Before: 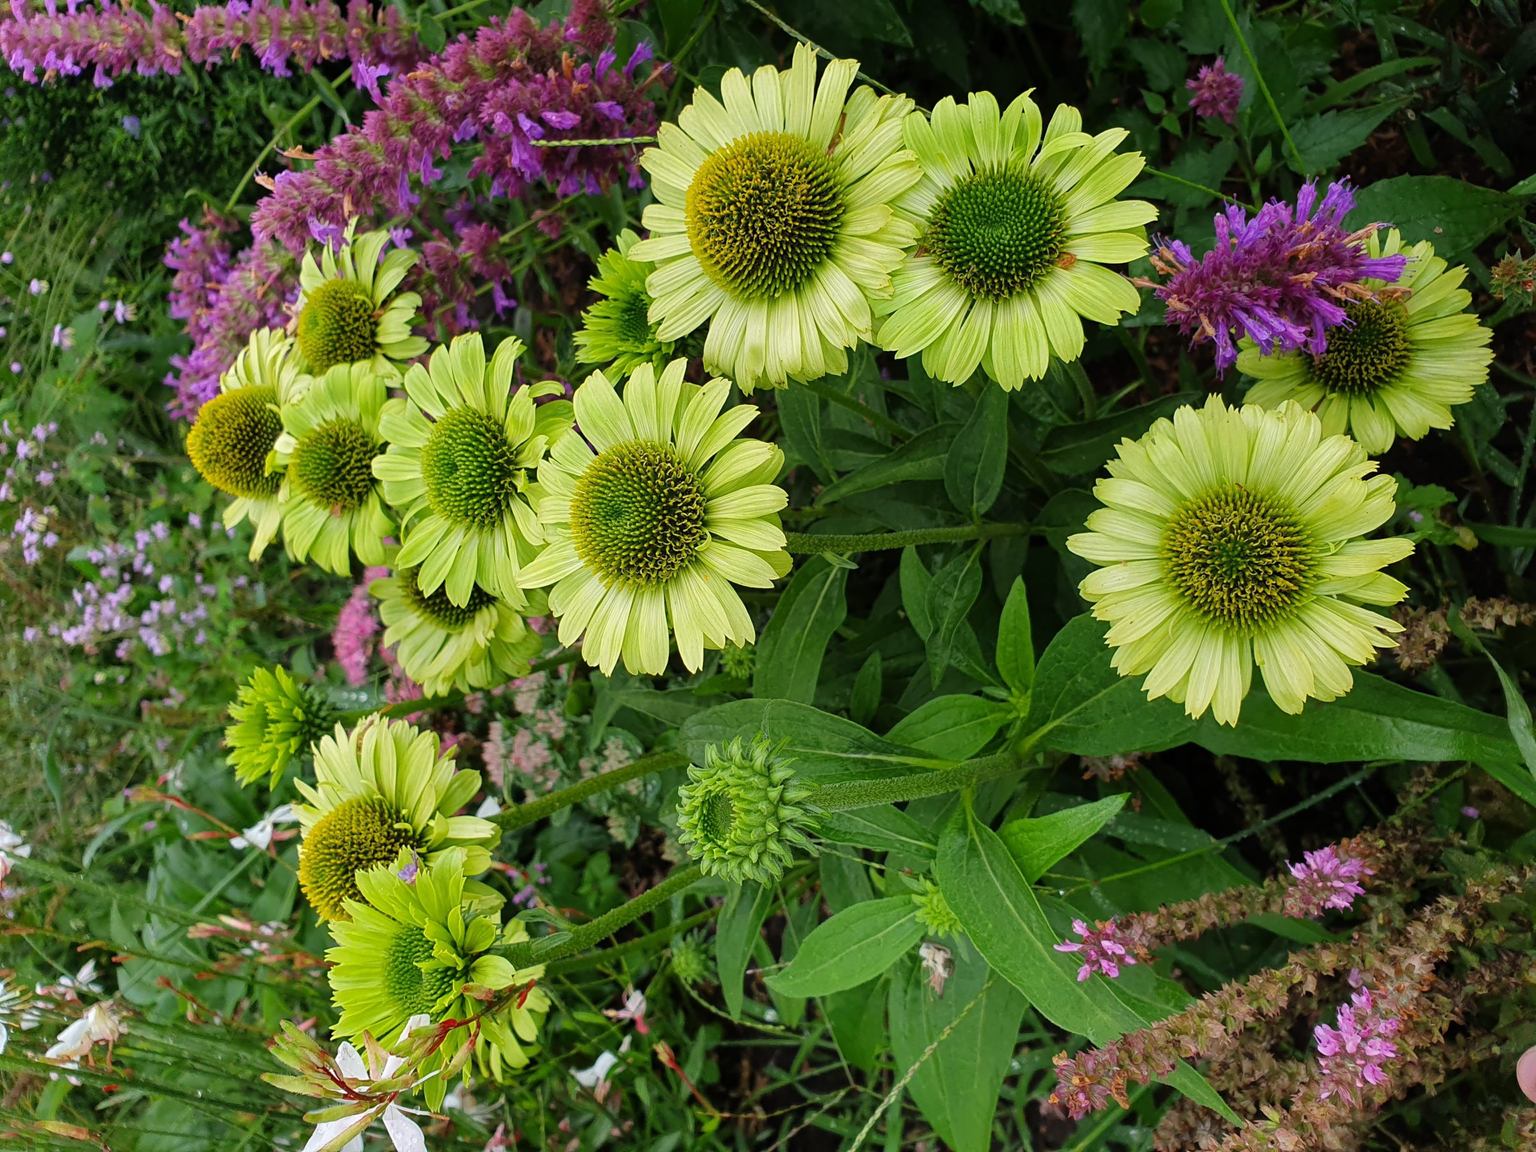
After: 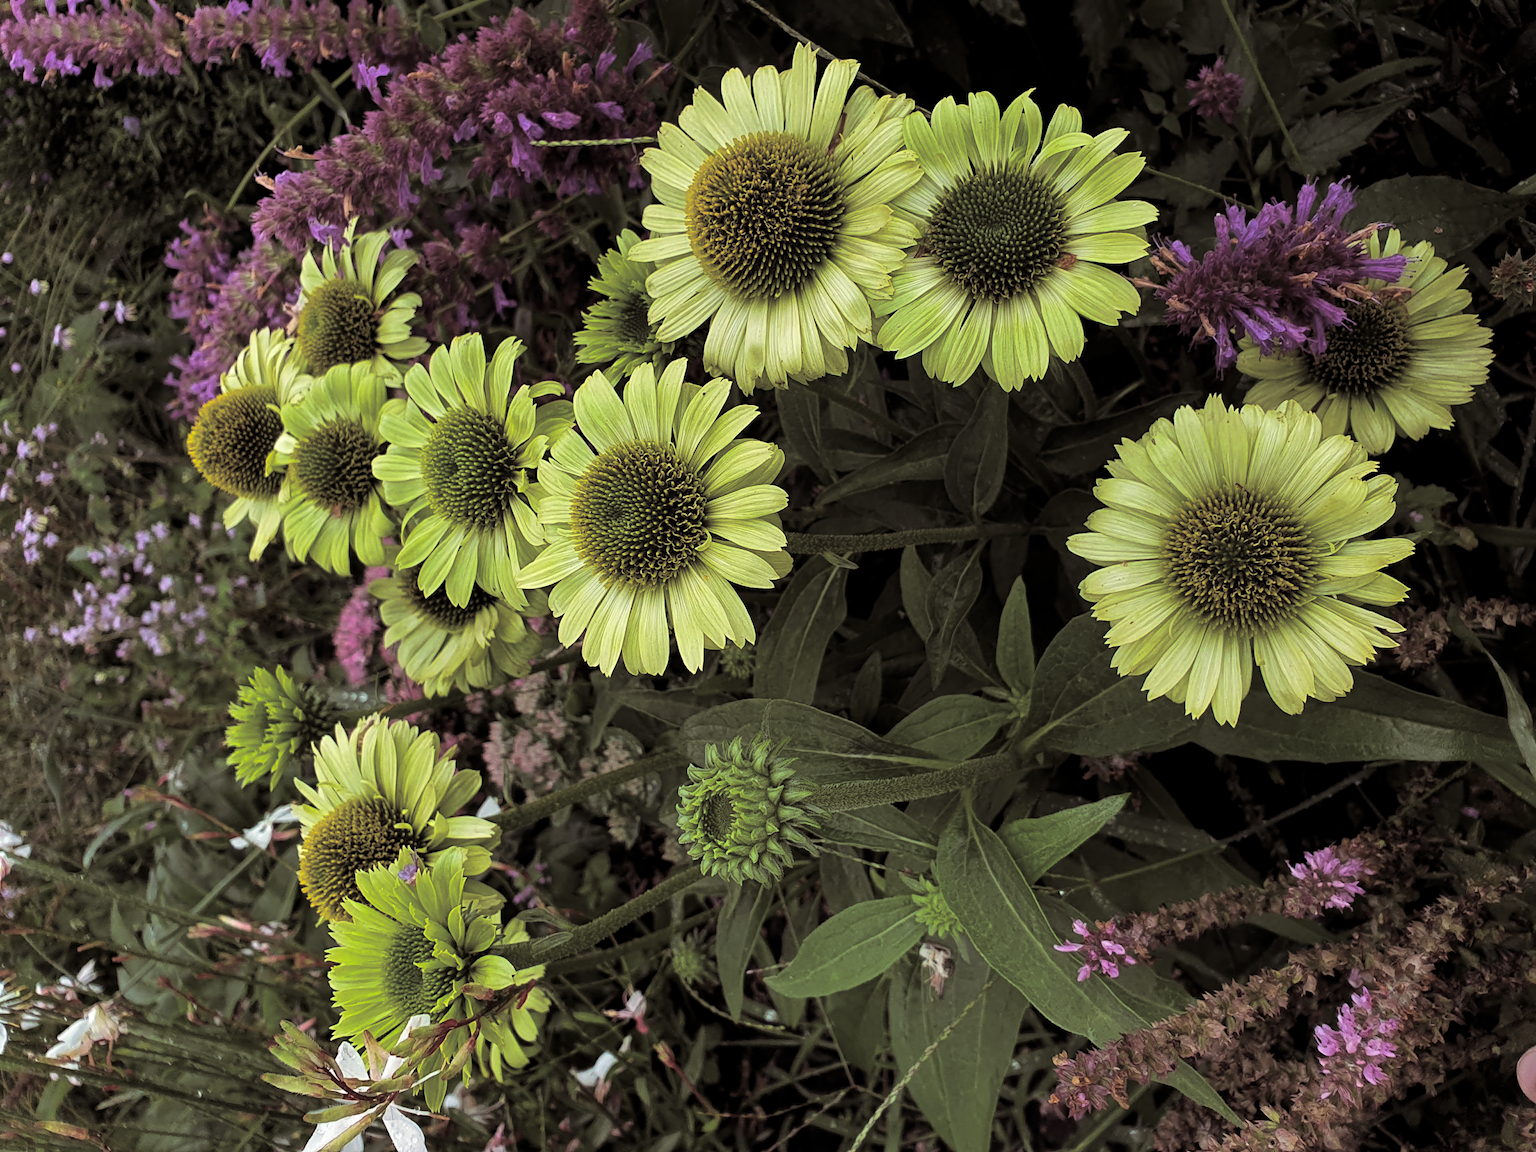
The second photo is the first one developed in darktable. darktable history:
split-toning: shadows › saturation 0.2
levels: levels [0.029, 0.545, 0.971]
